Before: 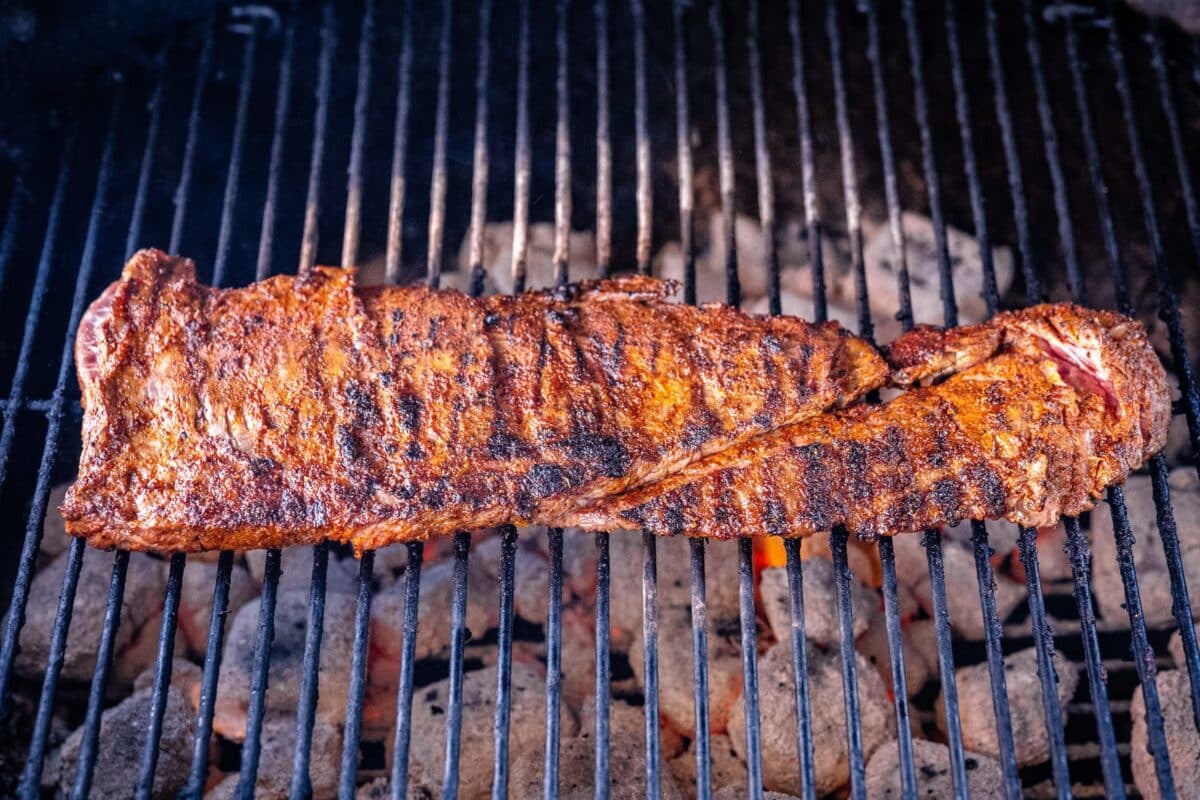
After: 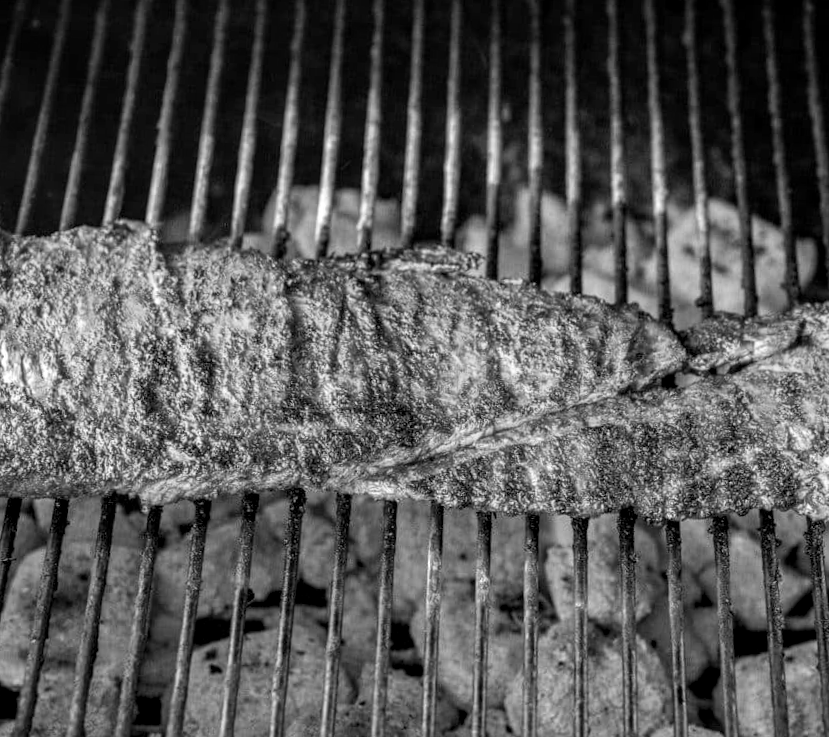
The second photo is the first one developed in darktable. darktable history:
local contrast: on, module defaults
crop and rotate: angle -3.27°, left 14.277%, top 0.028%, right 10.766%, bottom 0.028%
monochrome: size 3.1
